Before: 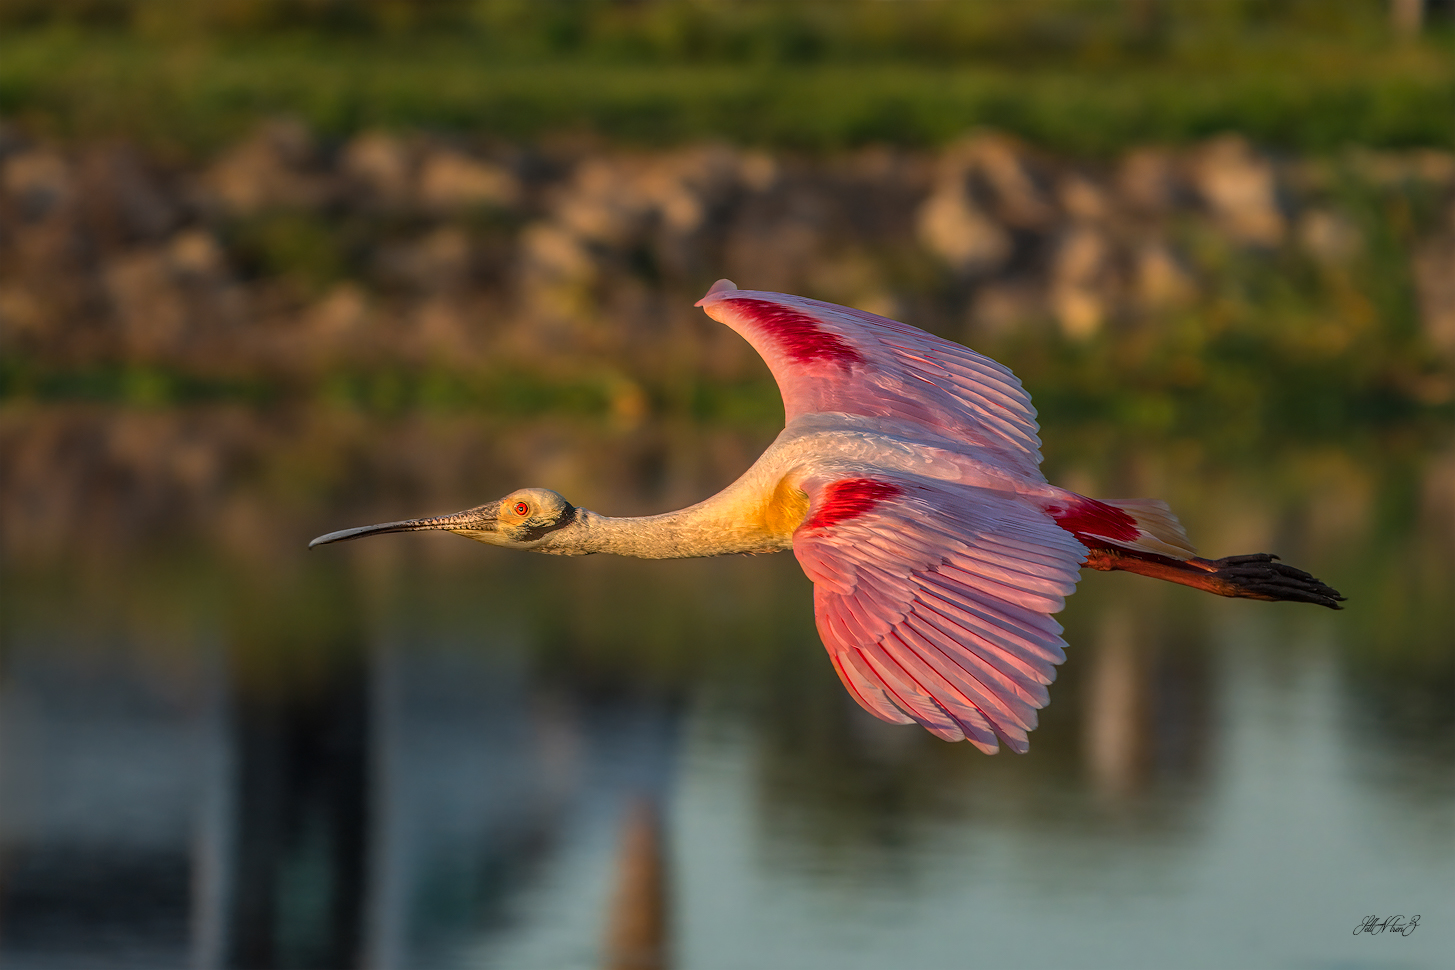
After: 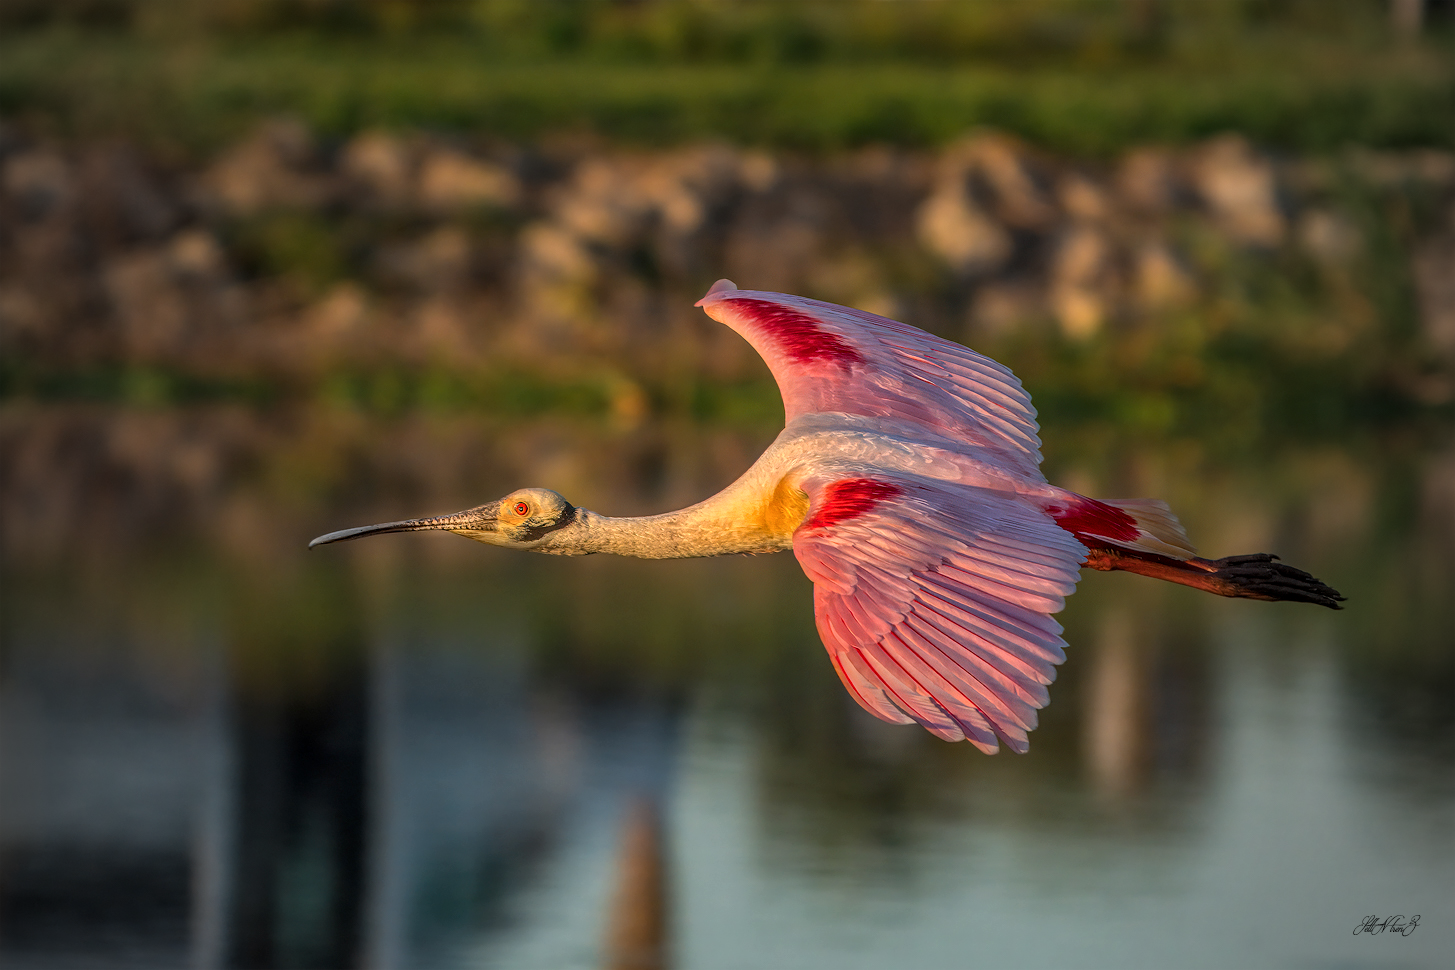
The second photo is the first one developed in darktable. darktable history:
local contrast: highlights 107%, shadows 100%, detail 120%, midtone range 0.2
vignetting: fall-off start 96.18%, fall-off radius 99.59%, width/height ratio 0.613
